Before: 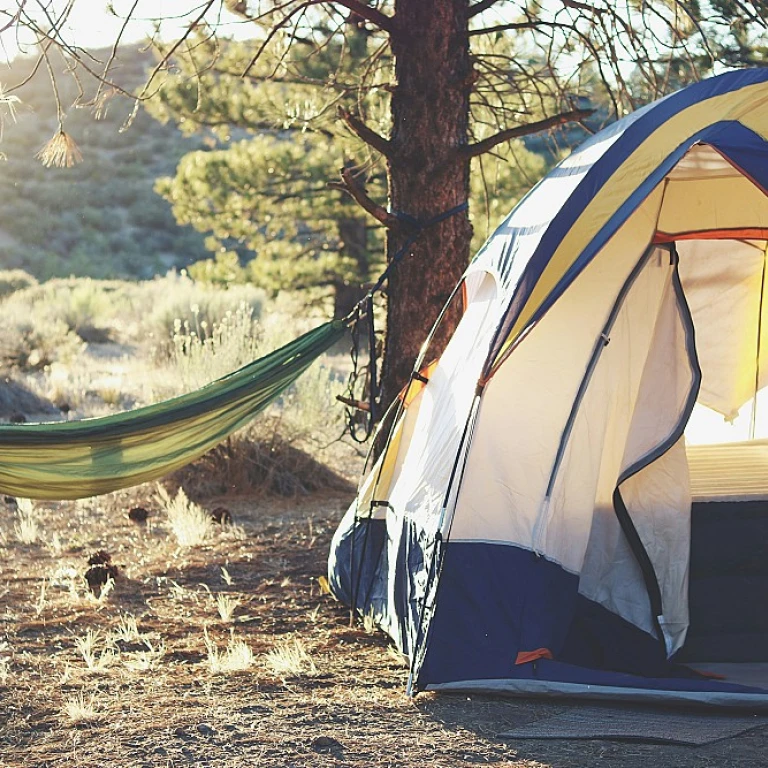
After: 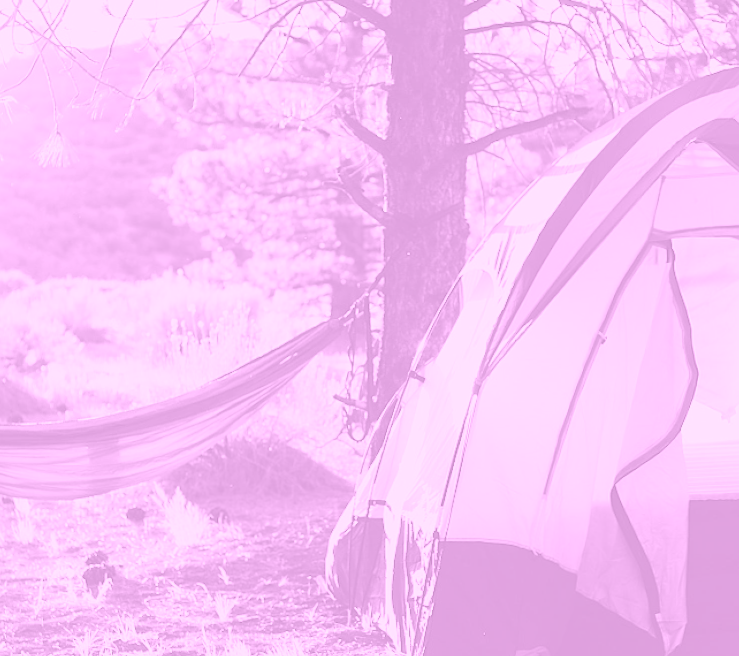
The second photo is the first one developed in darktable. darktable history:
colorize: hue 331.2°, saturation 69%, source mix 30.28%, lightness 69.02%, version 1
crop and rotate: angle 0.2°, left 0.275%, right 3.127%, bottom 14.18%
